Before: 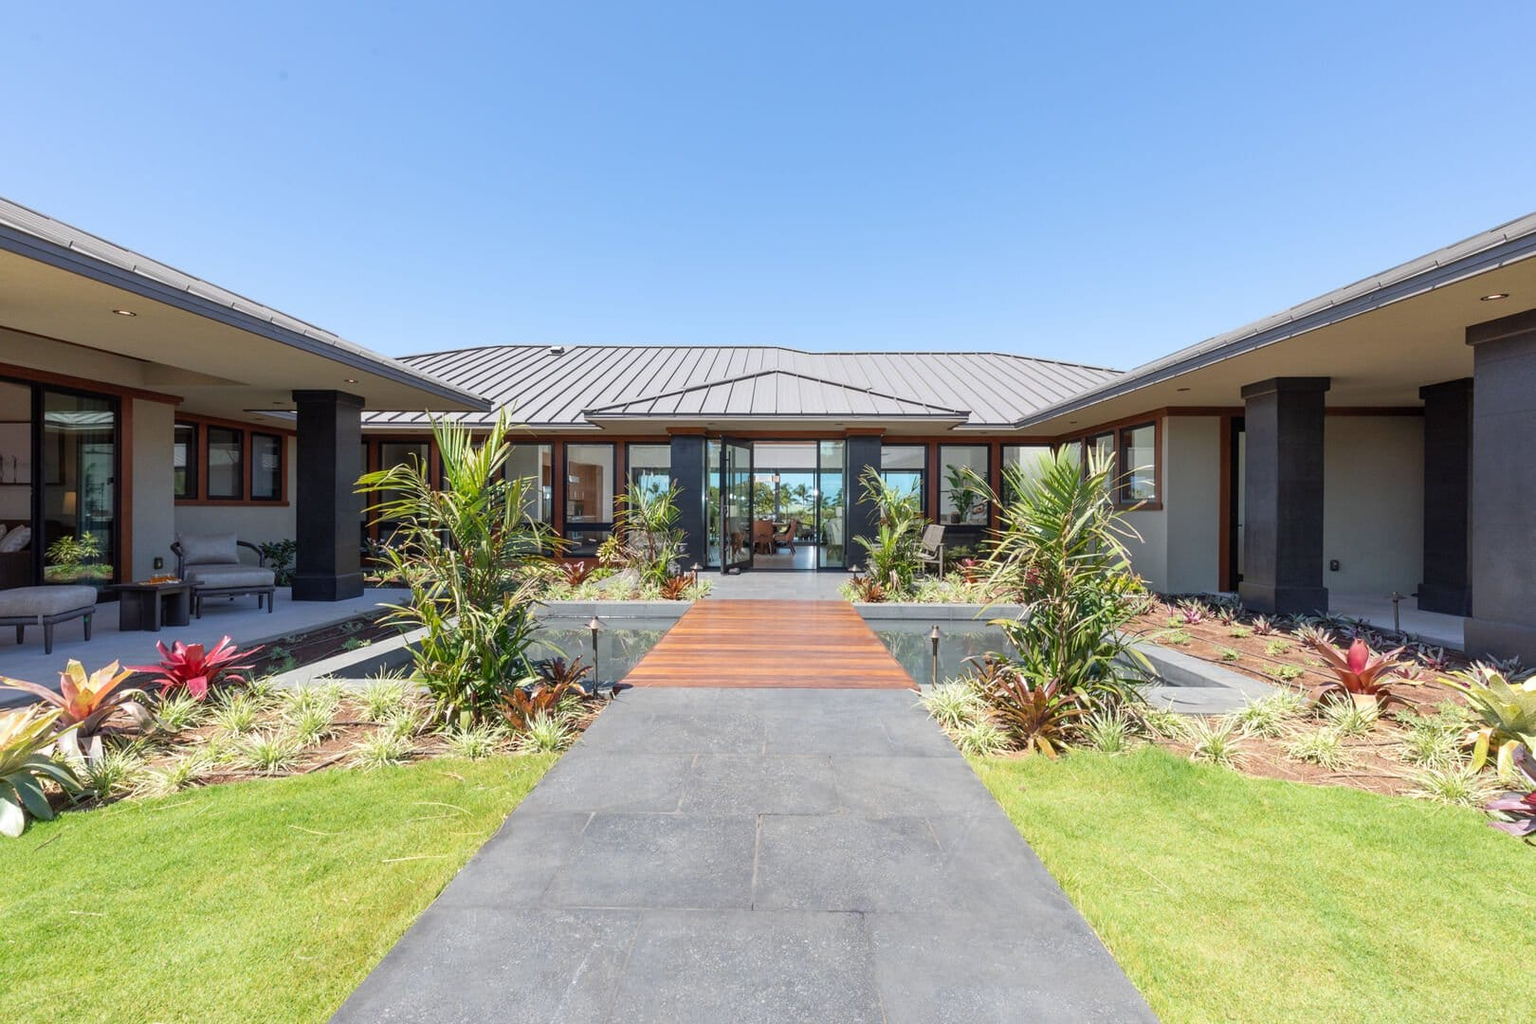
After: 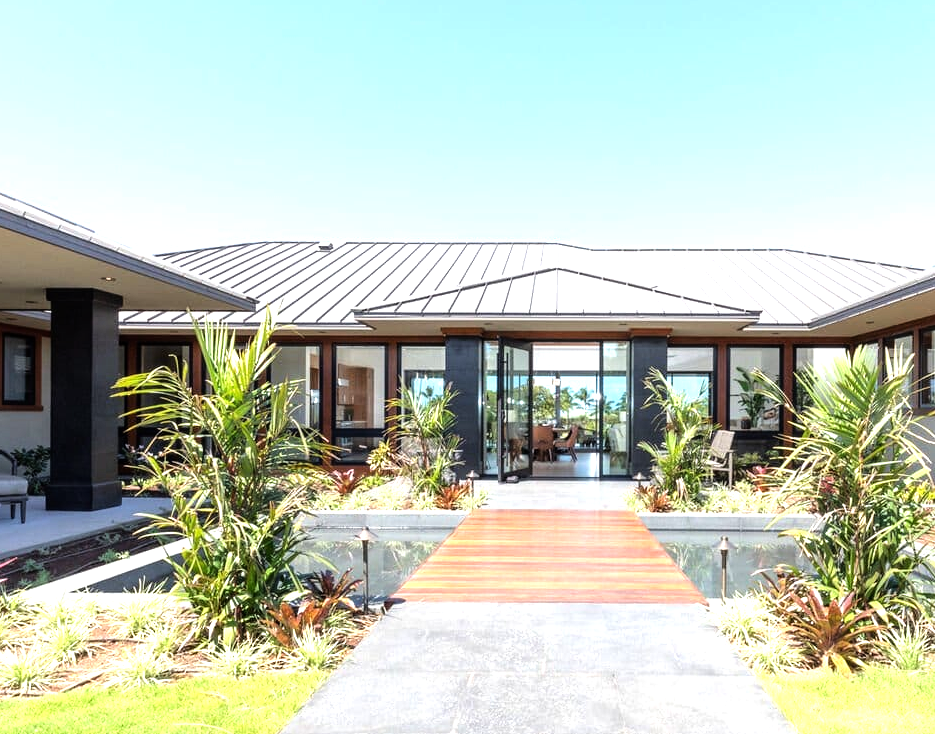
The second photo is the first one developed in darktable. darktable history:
crop: left 16.199%, top 11.402%, right 26.066%, bottom 20.551%
local contrast: mode bilateral grid, contrast 10, coarseness 24, detail 115%, midtone range 0.2
tone equalizer: -8 EV -1.1 EV, -7 EV -1.03 EV, -6 EV -0.902 EV, -5 EV -0.551 EV, -3 EV 0.564 EV, -2 EV 0.858 EV, -1 EV 0.997 EV, +0 EV 1.08 EV, mask exposure compensation -0.5 EV
